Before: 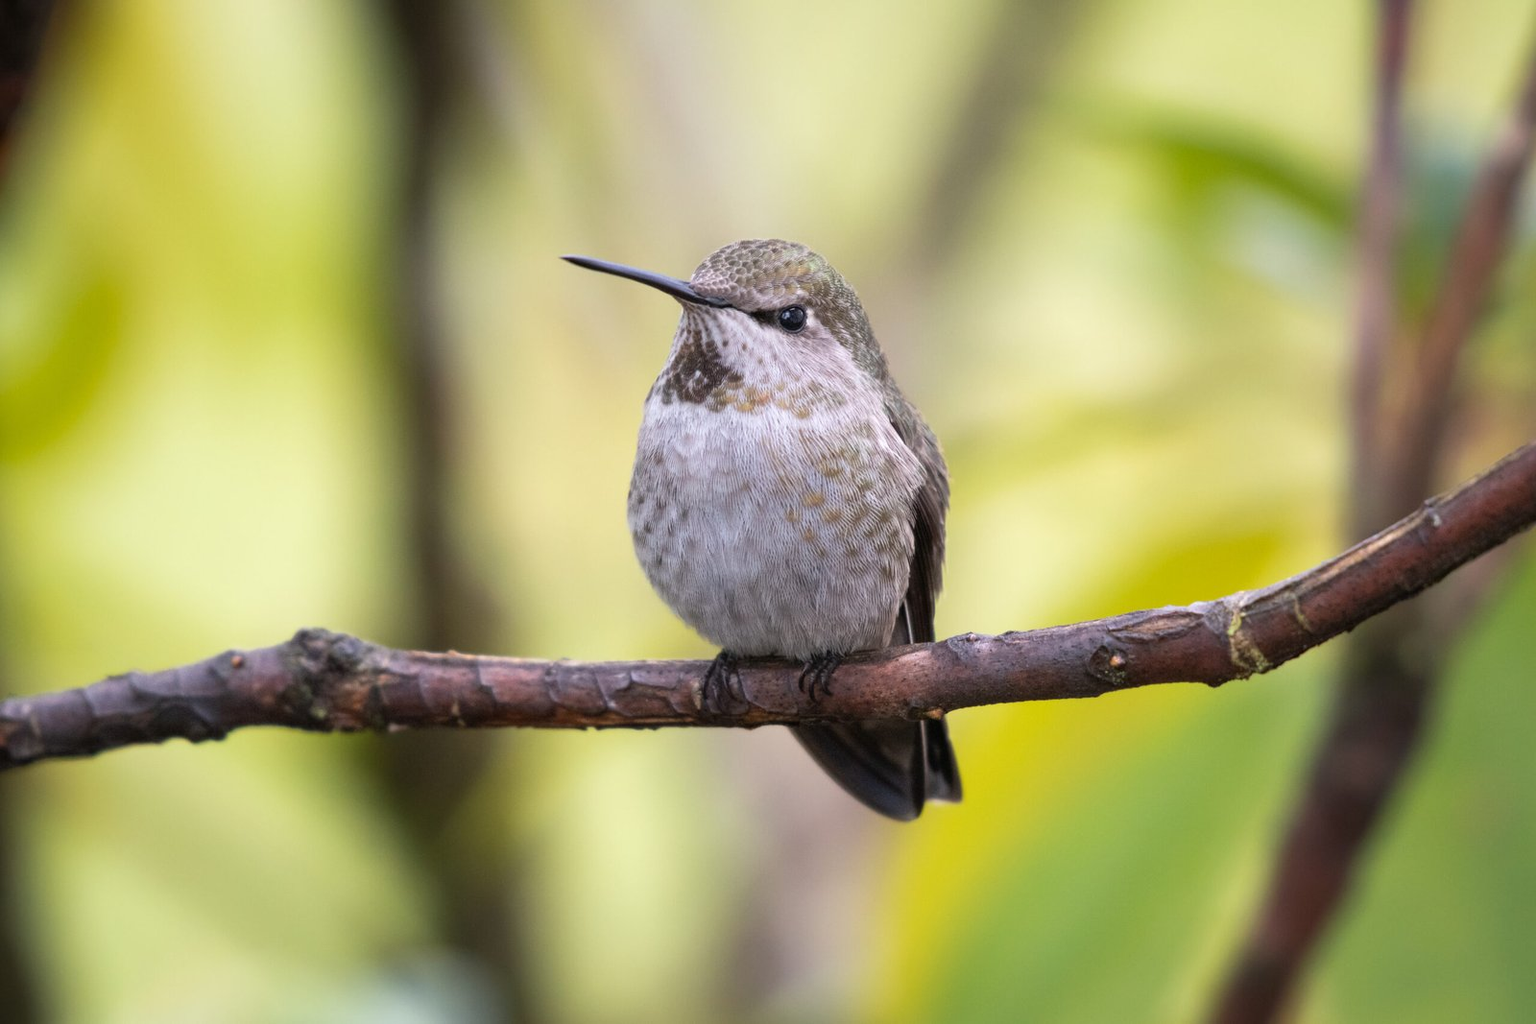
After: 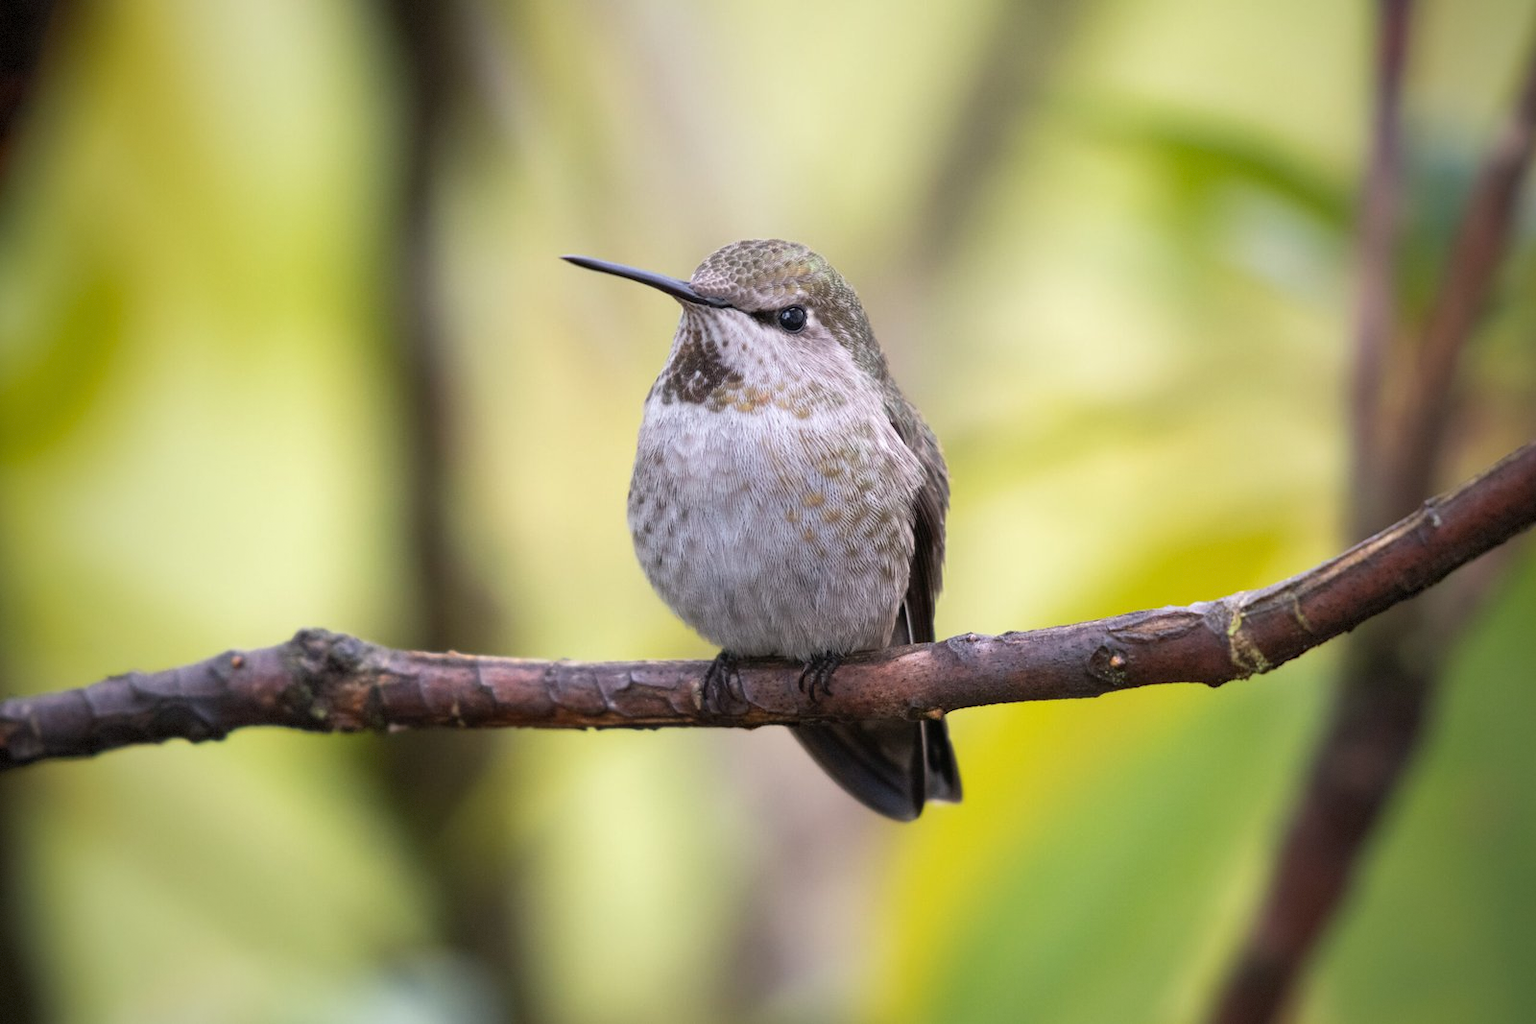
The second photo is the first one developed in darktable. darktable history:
vignetting: fall-off start 72.29%, fall-off radius 109.01%, brightness -0.557, saturation 0.003, width/height ratio 0.726, dithering 8-bit output
